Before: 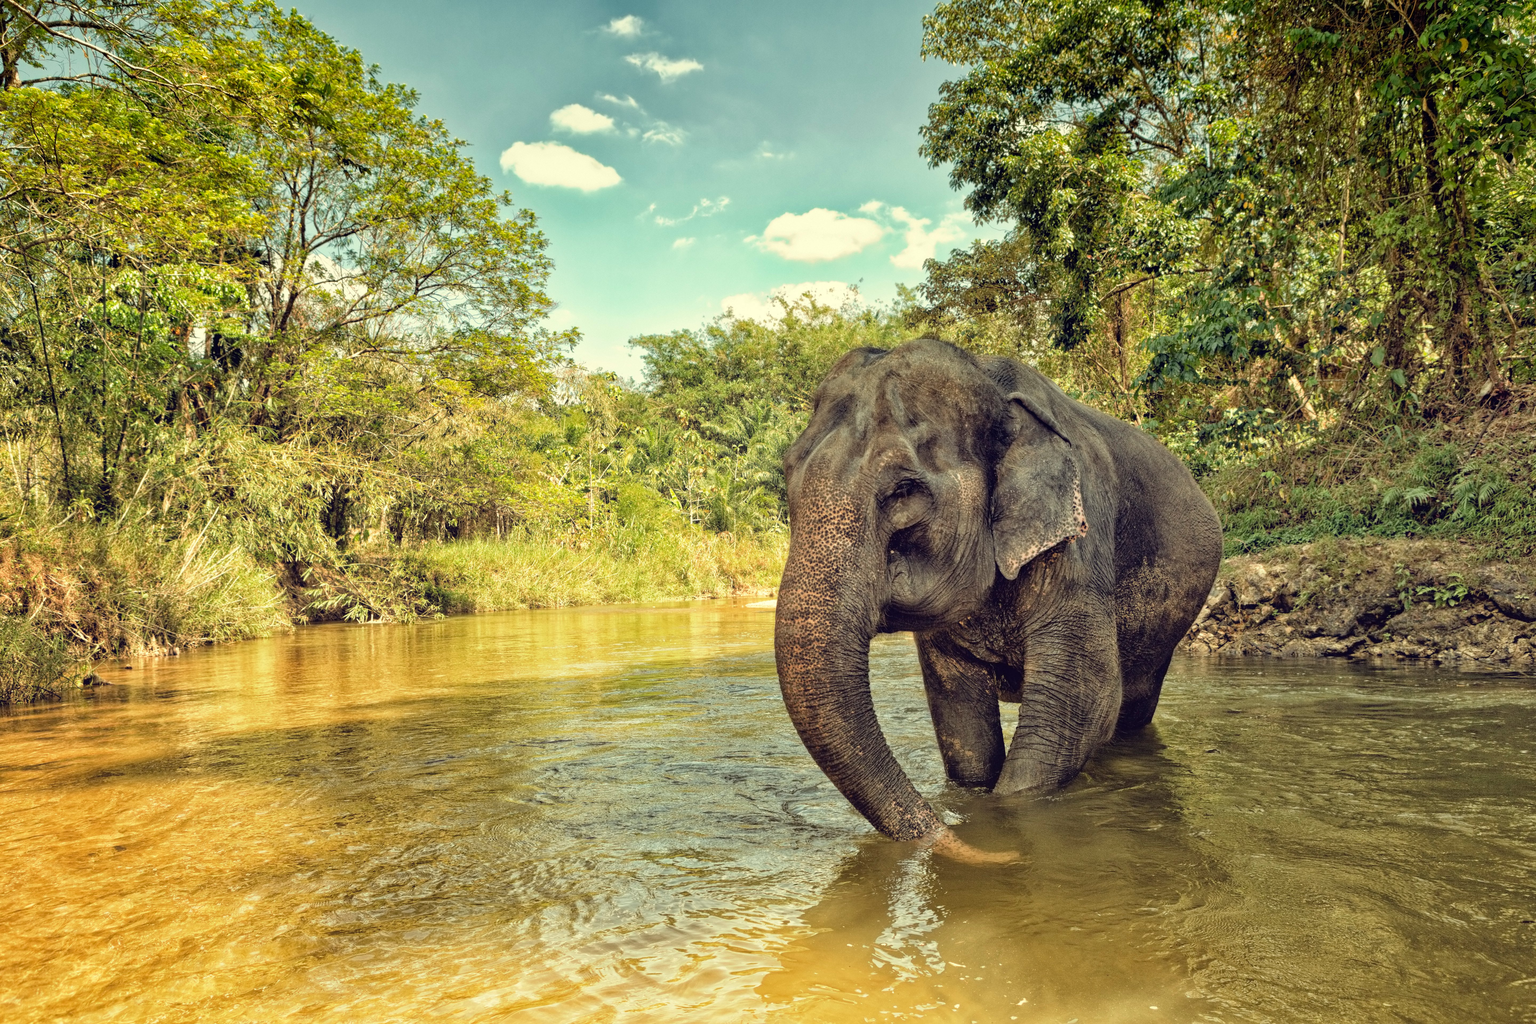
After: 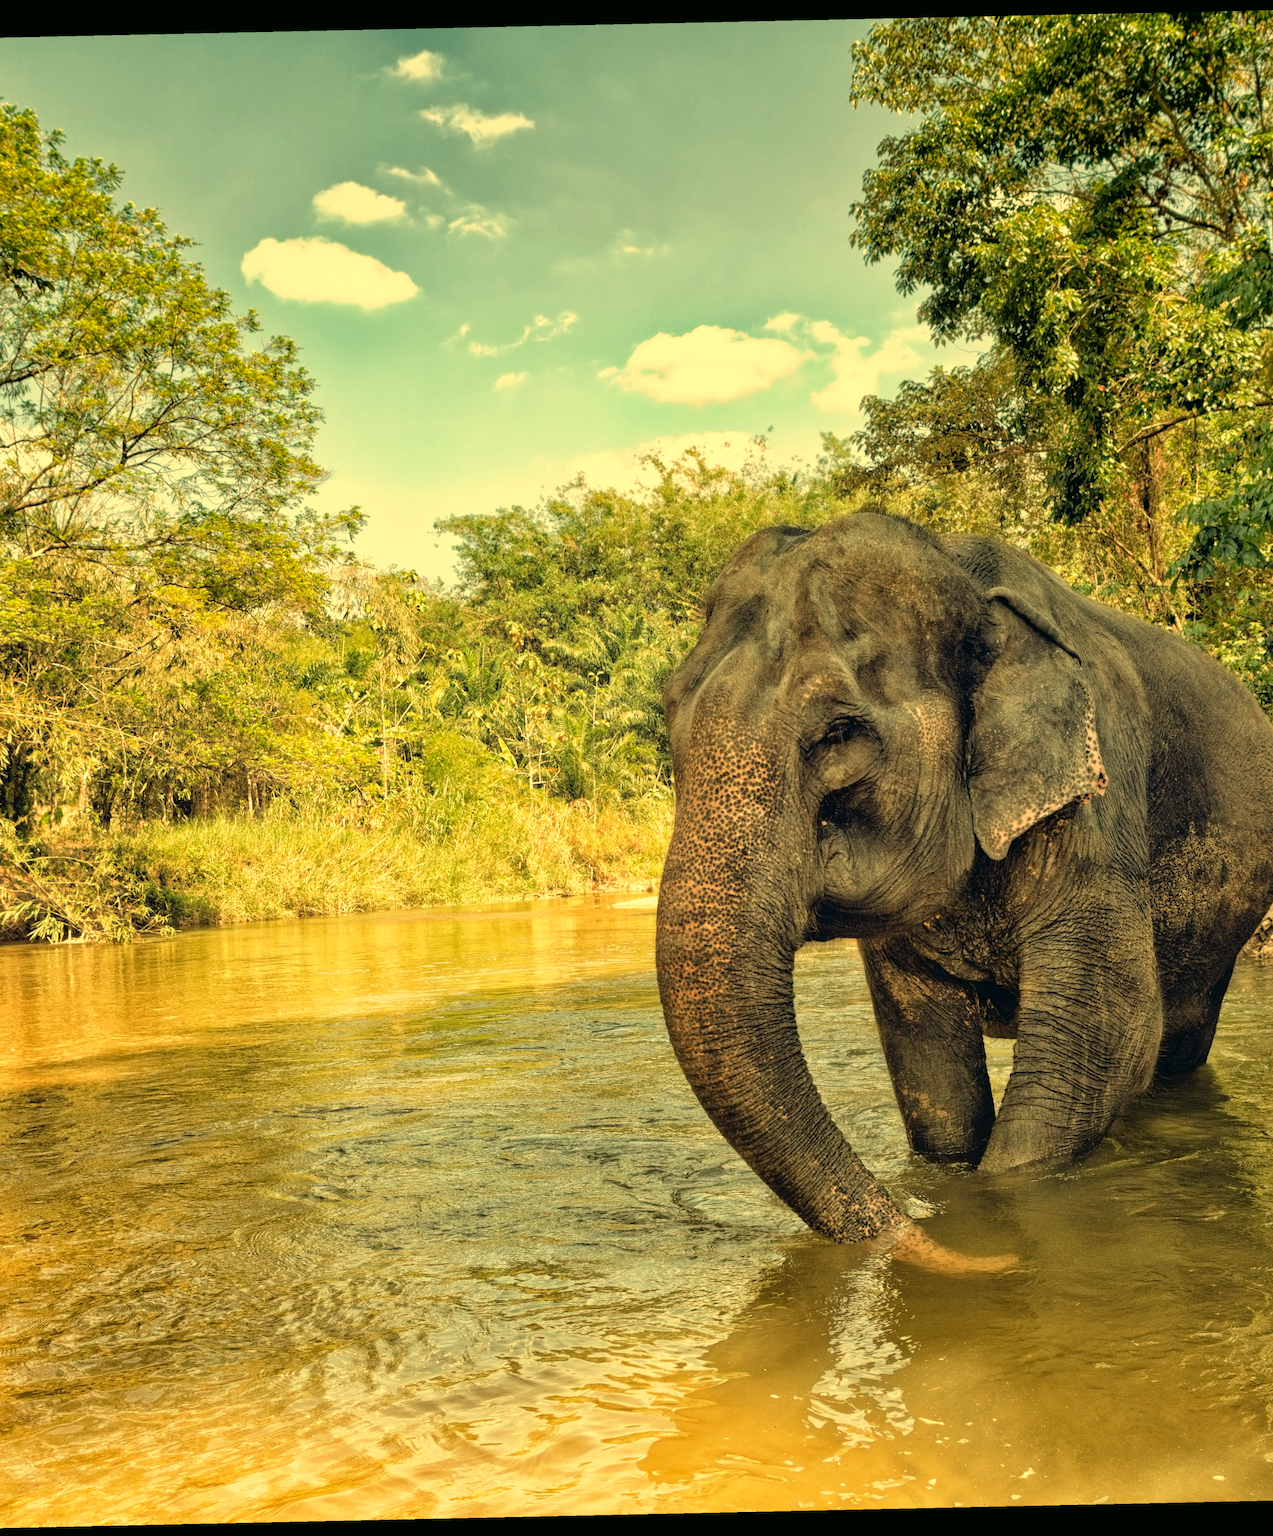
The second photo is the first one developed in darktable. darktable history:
crop: left 21.674%, right 22.086%
rotate and perspective: rotation -1.24°, automatic cropping off
color correction: highlights a* 4.02, highlights b* 4.98, shadows a* -7.55, shadows b* 4.98
white balance: red 1.08, blue 0.791
